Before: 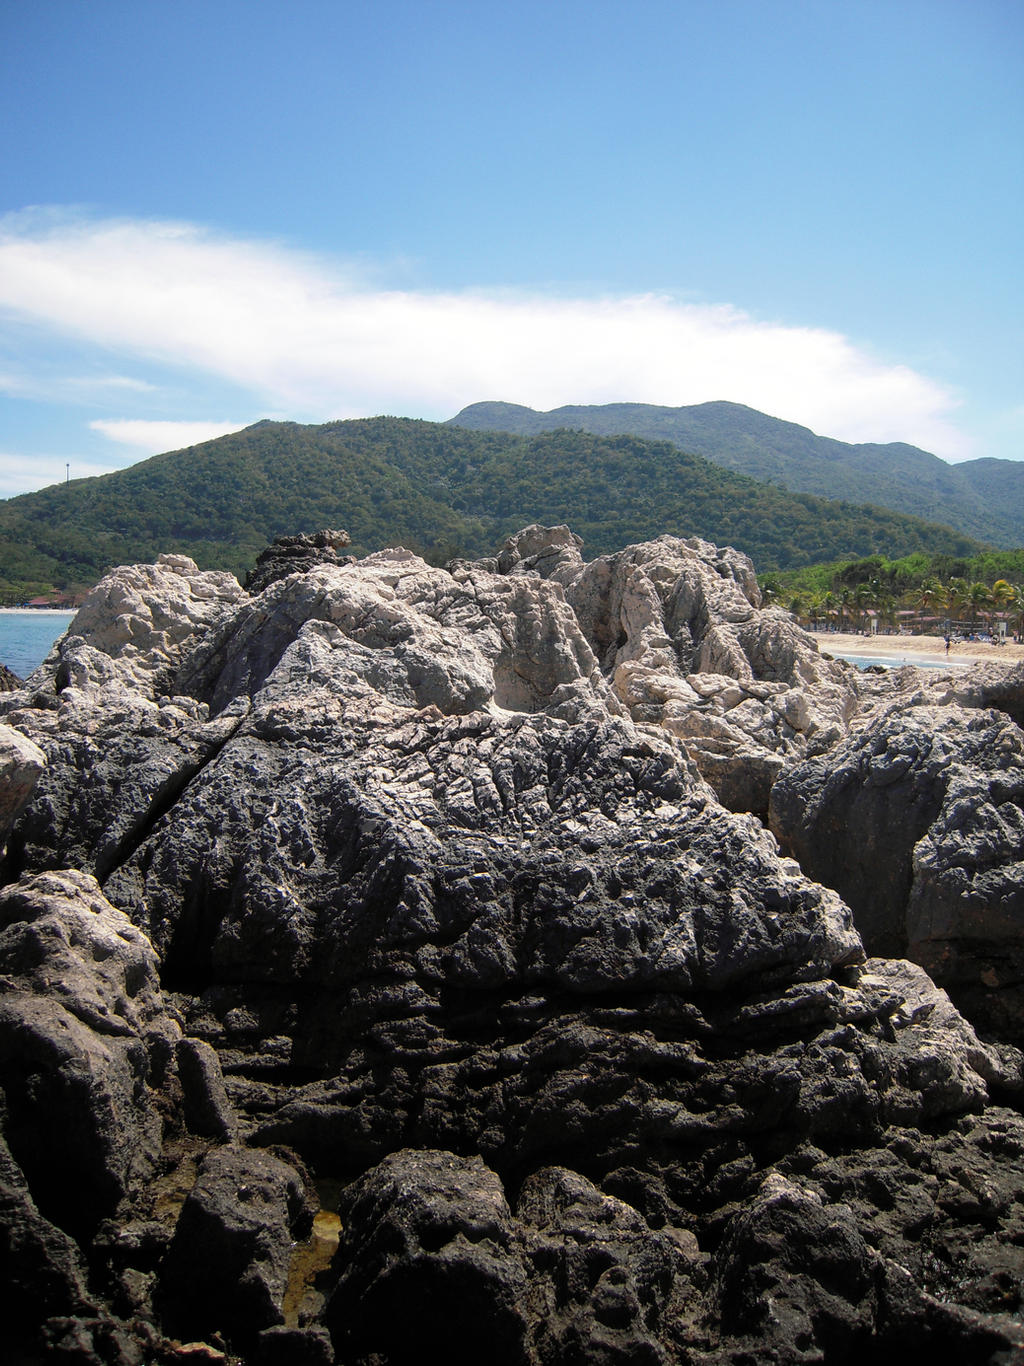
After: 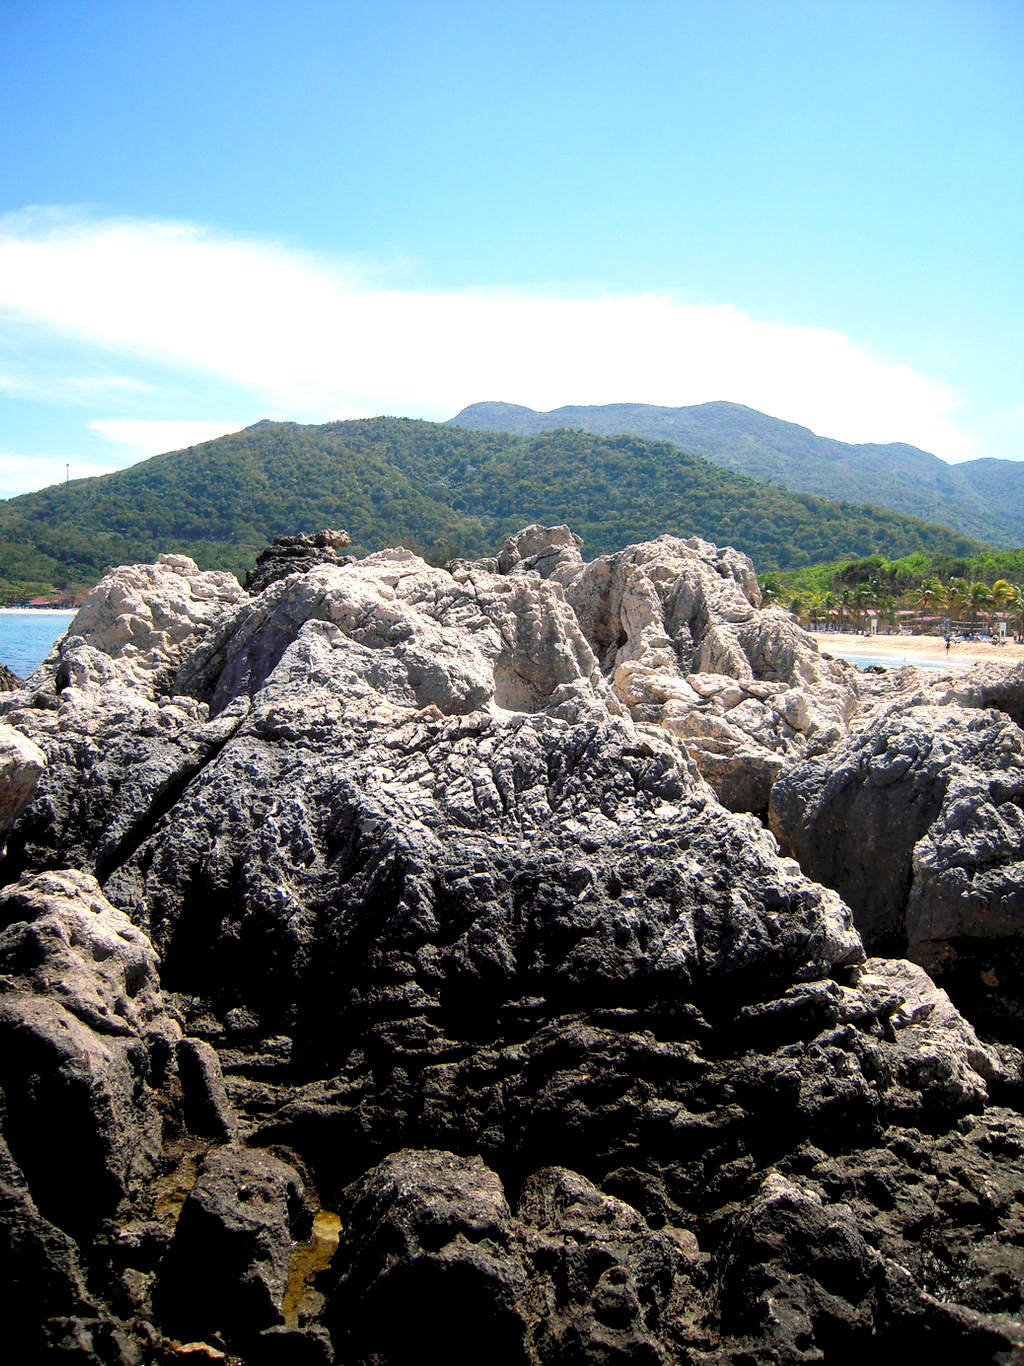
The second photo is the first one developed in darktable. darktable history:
levels: levels [0.044, 0.416, 0.908]
contrast brightness saturation: contrast 0.15, brightness -0.01, saturation 0.105
